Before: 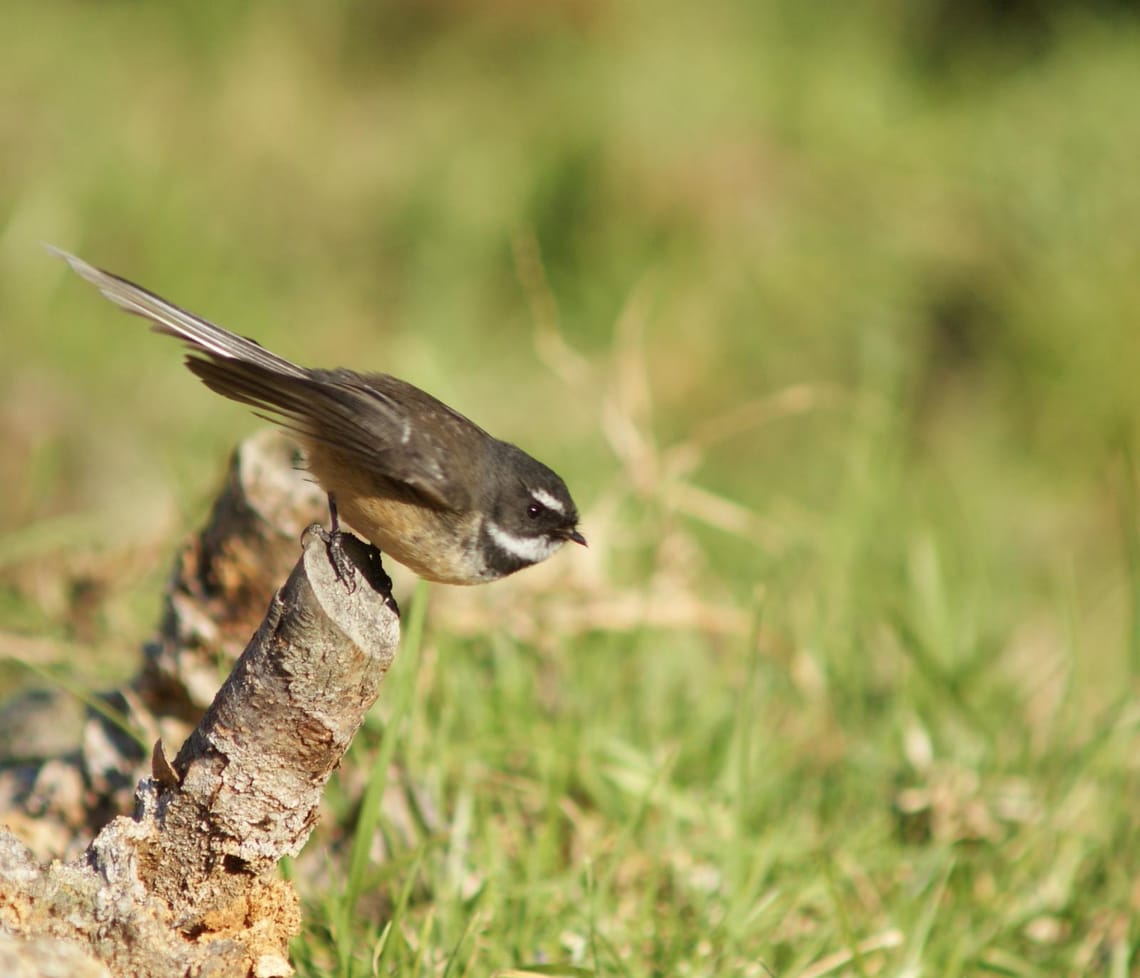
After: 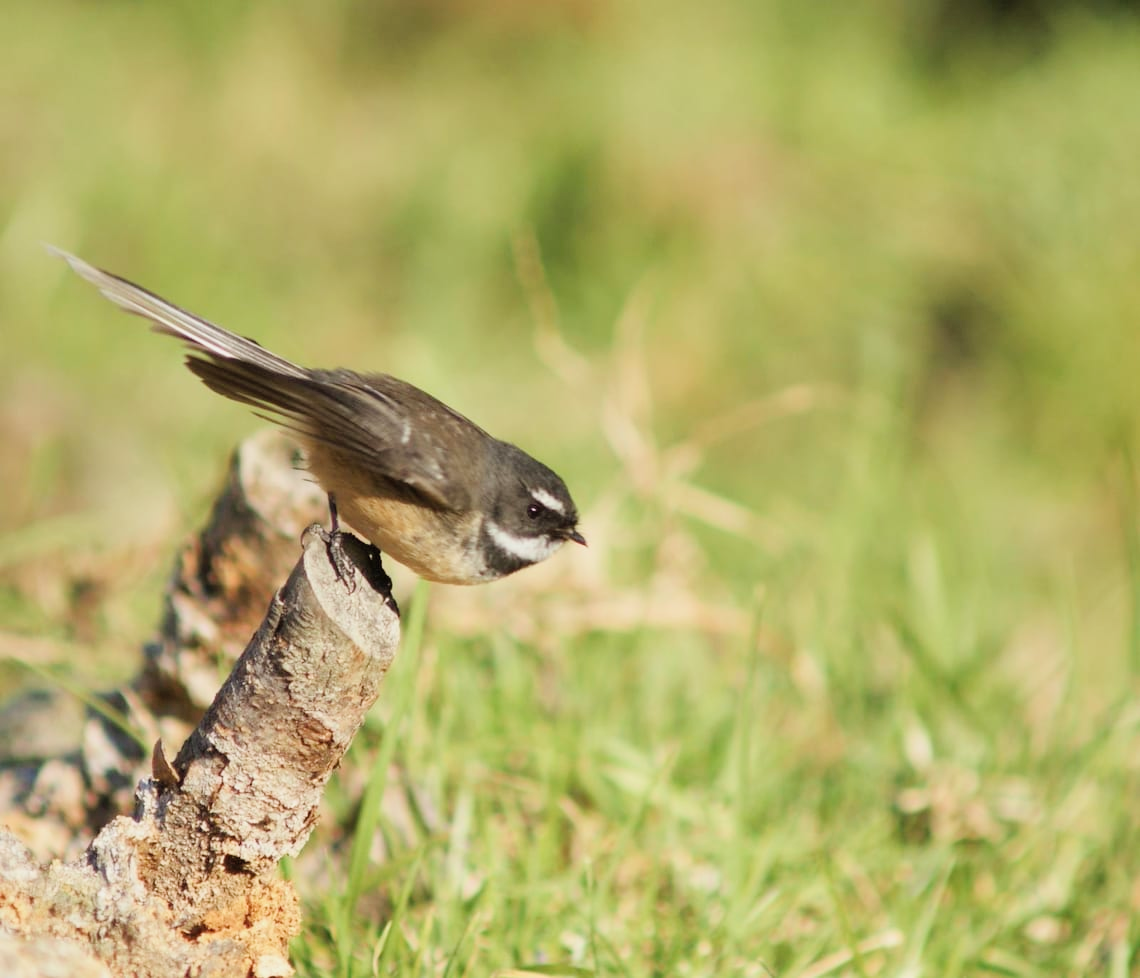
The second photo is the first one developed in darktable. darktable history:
exposure: black level correction -0.002, exposure 0.54 EV, compensate highlight preservation false
filmic rgb: black relative exposure -8.15 EV, white relative exposure 3.76 EV, hardness 4.46
